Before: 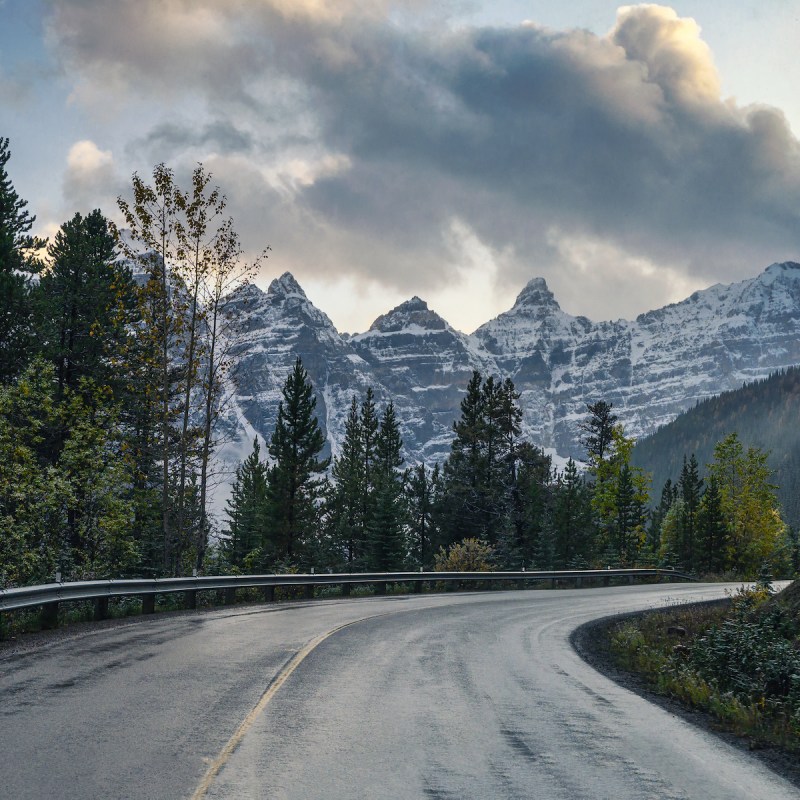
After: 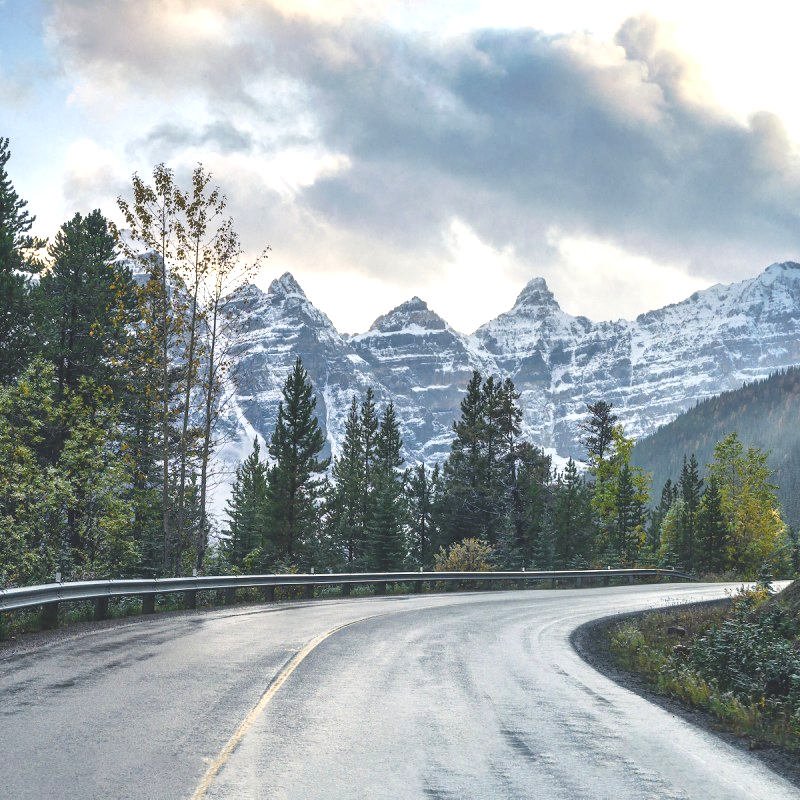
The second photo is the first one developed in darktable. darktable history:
exposure: black level correction 0, exposure 1.2 EV, compensate highlight preservation false
color balance: lift [1.01, 1, 1, 1], gamma [1.097, 1, 1, 1], gain [0.85, 1, 1, 1]
color balance rgb: on, module defaults
